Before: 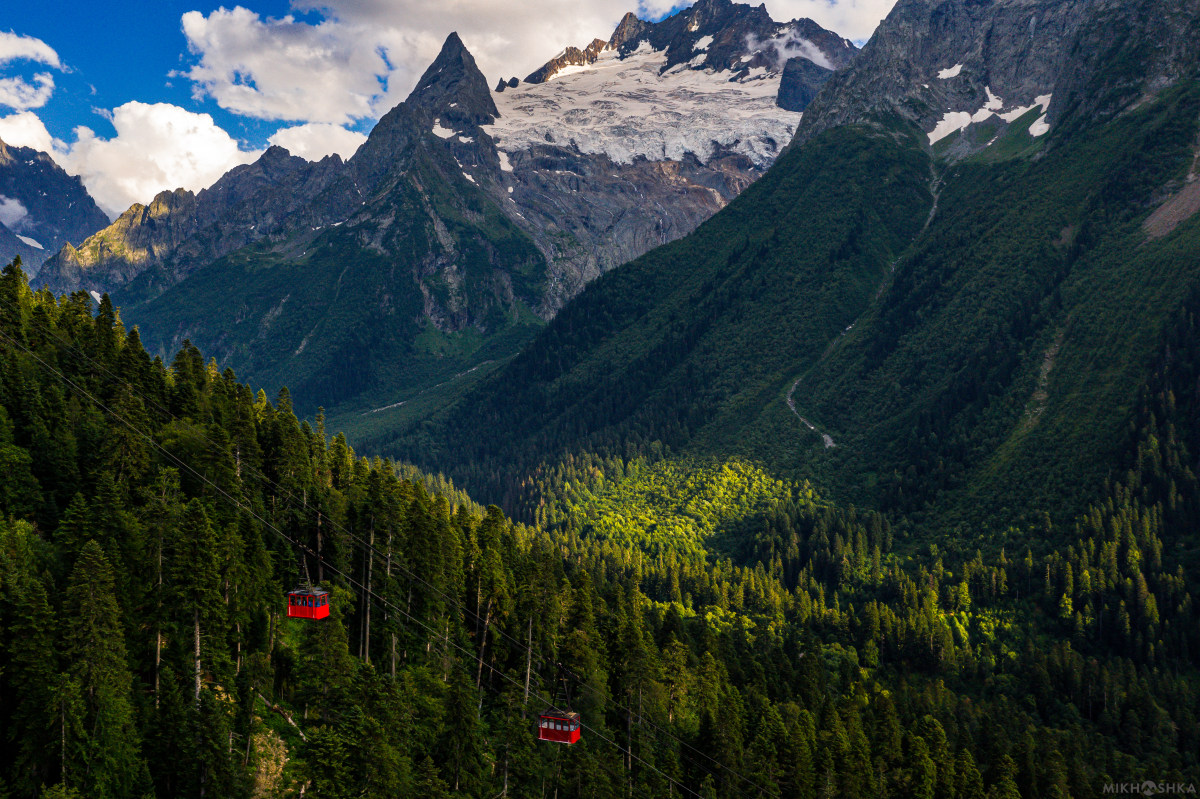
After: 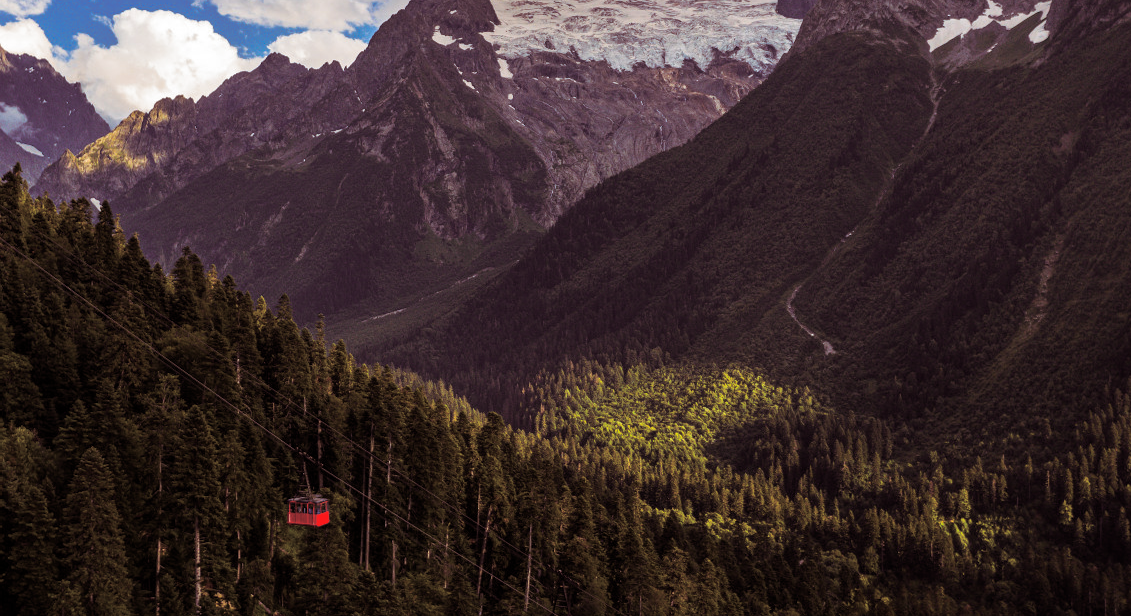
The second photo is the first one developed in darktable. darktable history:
split-toning: shadows › saturation 0.41, highlights › saturation 0, compress 33.55%
crop and rotate: angle 0.03°, top 11.643%, right 5.651%, bottom 11.189%
